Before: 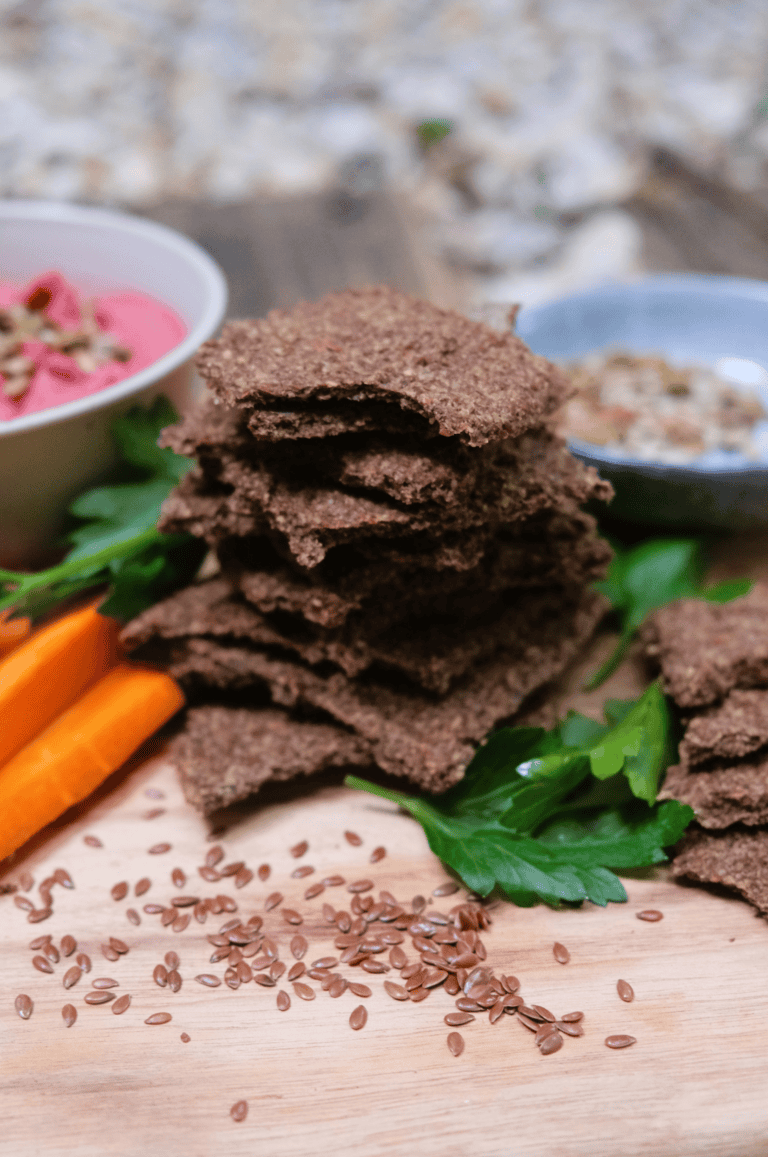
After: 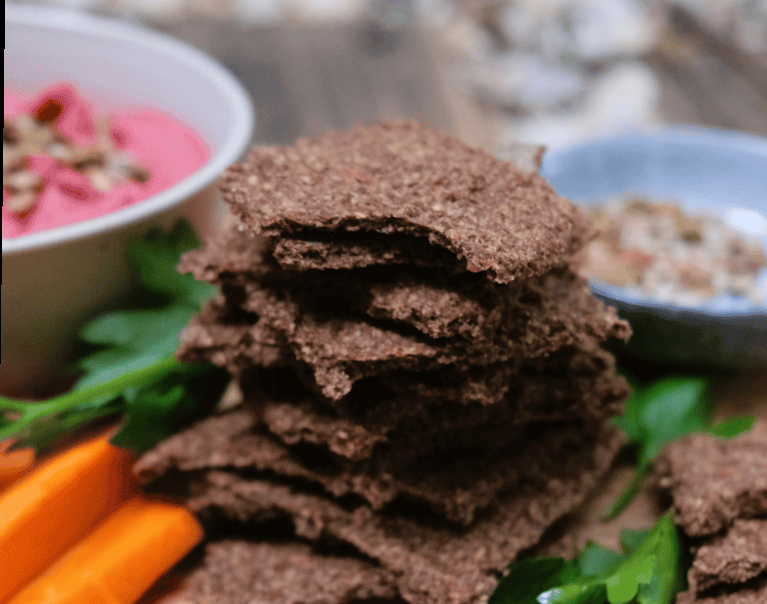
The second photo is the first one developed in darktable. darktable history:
crop and rotate: top 10.605%, bottom 33.274%
rotate and perspective: rotation 0.679°, lens shift (horizontal) 0.136, crop left 0.009, crop right 0.991, crop top 0.078, crop bottom 0.95
